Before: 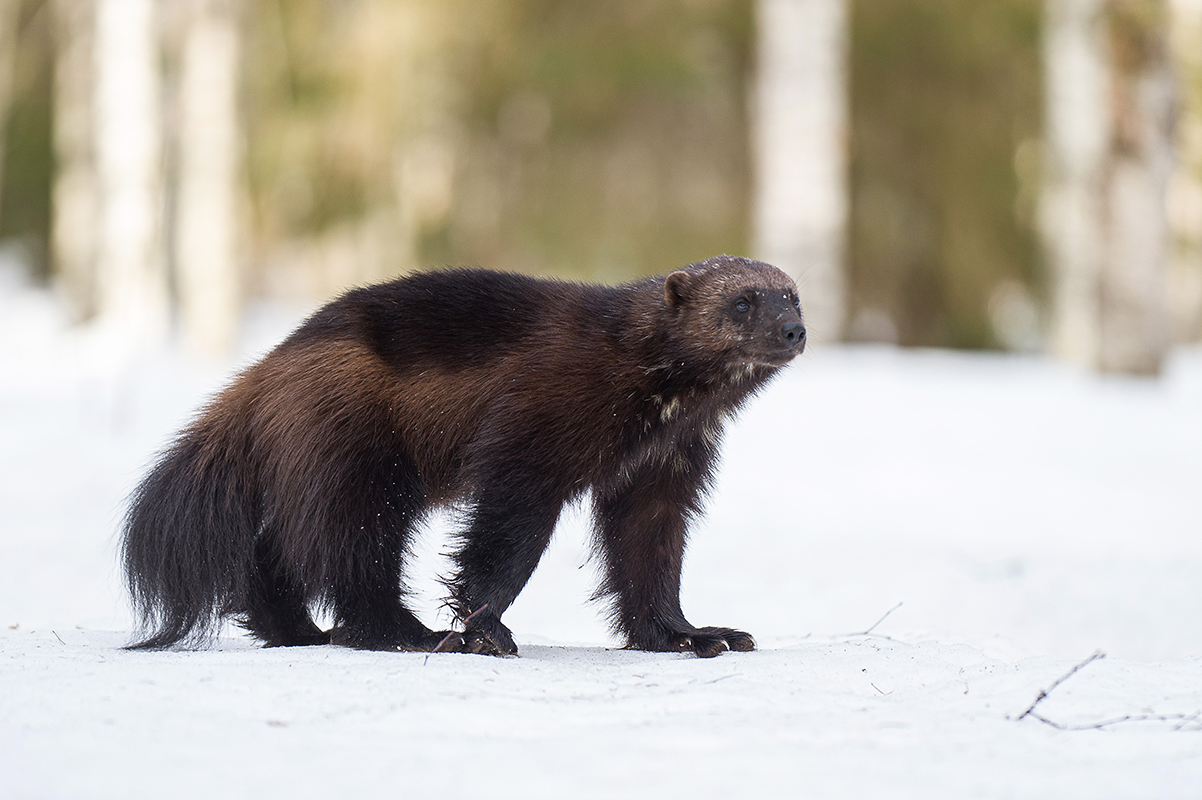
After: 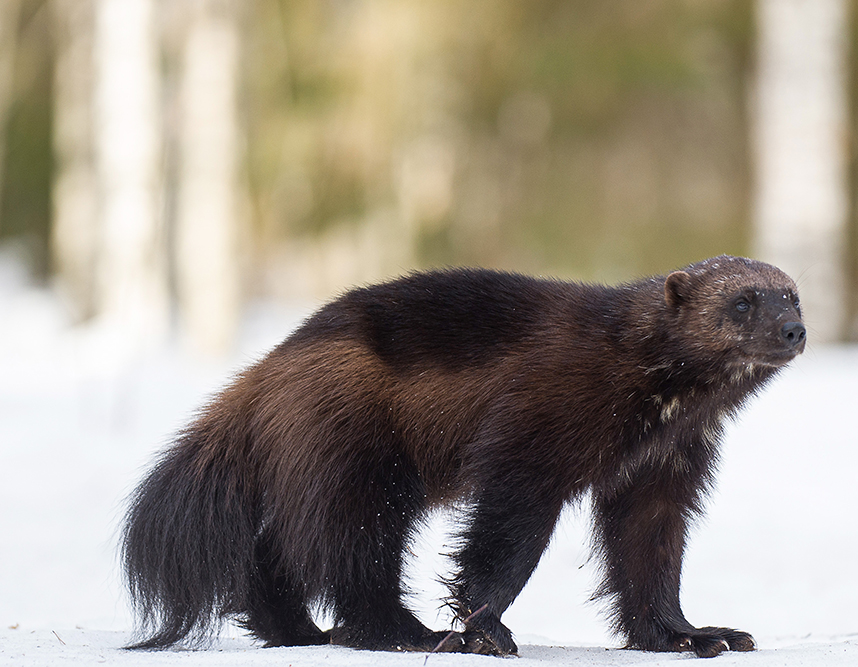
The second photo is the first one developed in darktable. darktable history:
crop: right 28.557%, bottom 16.503%
